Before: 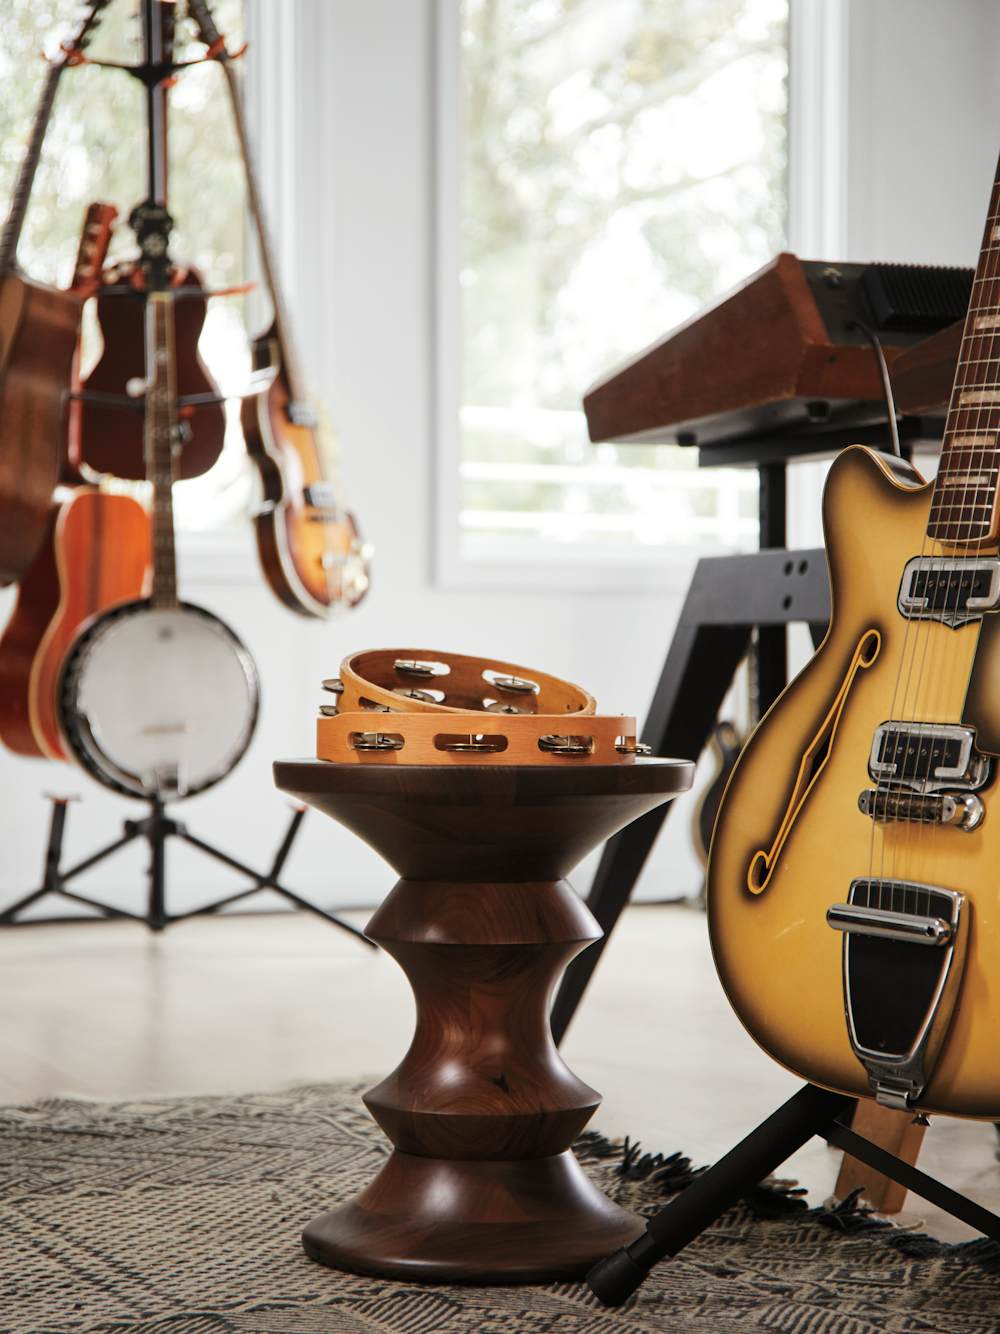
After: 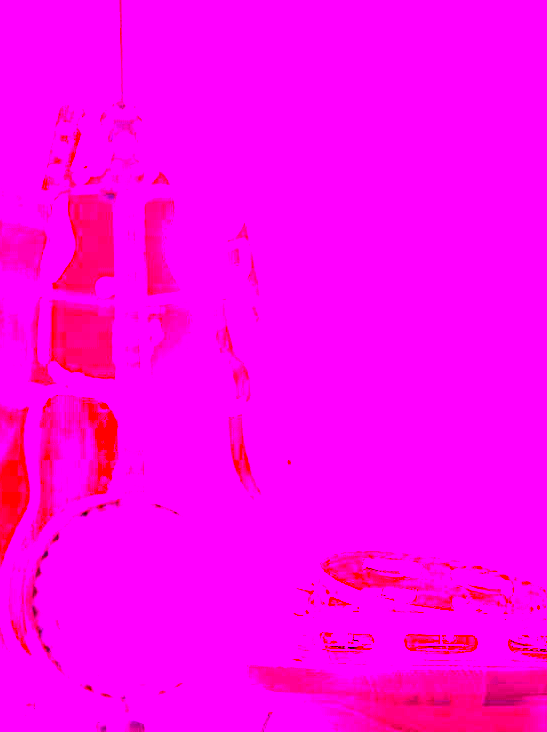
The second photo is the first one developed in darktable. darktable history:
crop and rotate: left 3.047%, top 7.509%, right 42.236%, bottom 37.598%
color balance: output saturation 110%
white balance: red 8, blue 8
tone equalizer: on, module defaults
